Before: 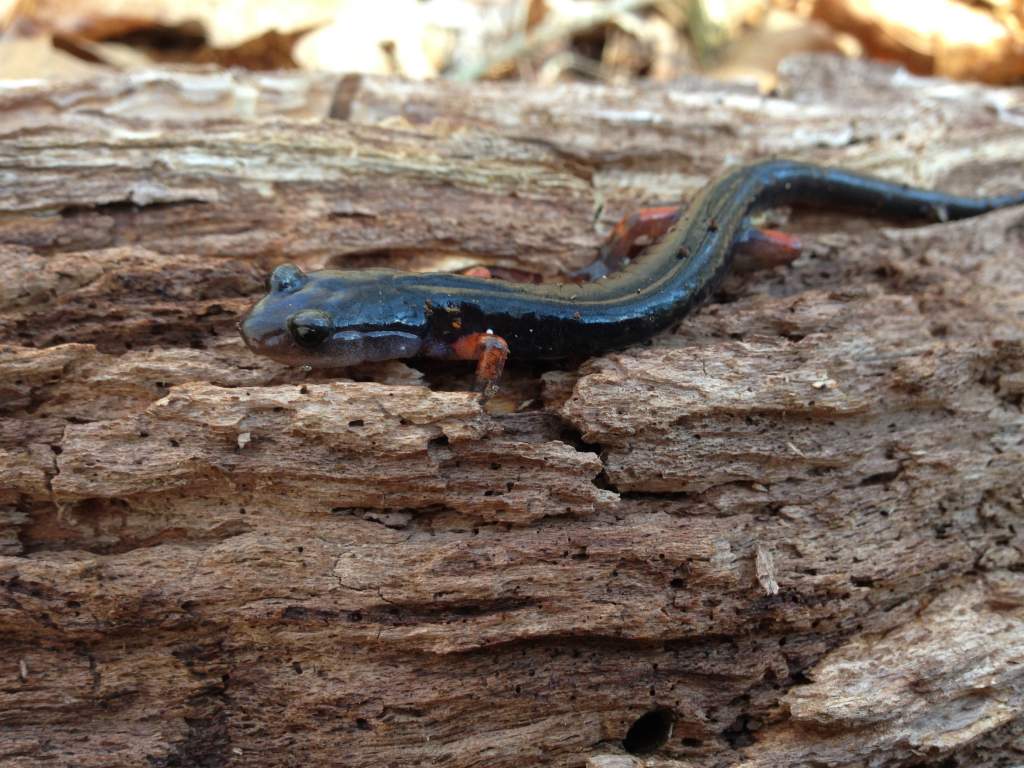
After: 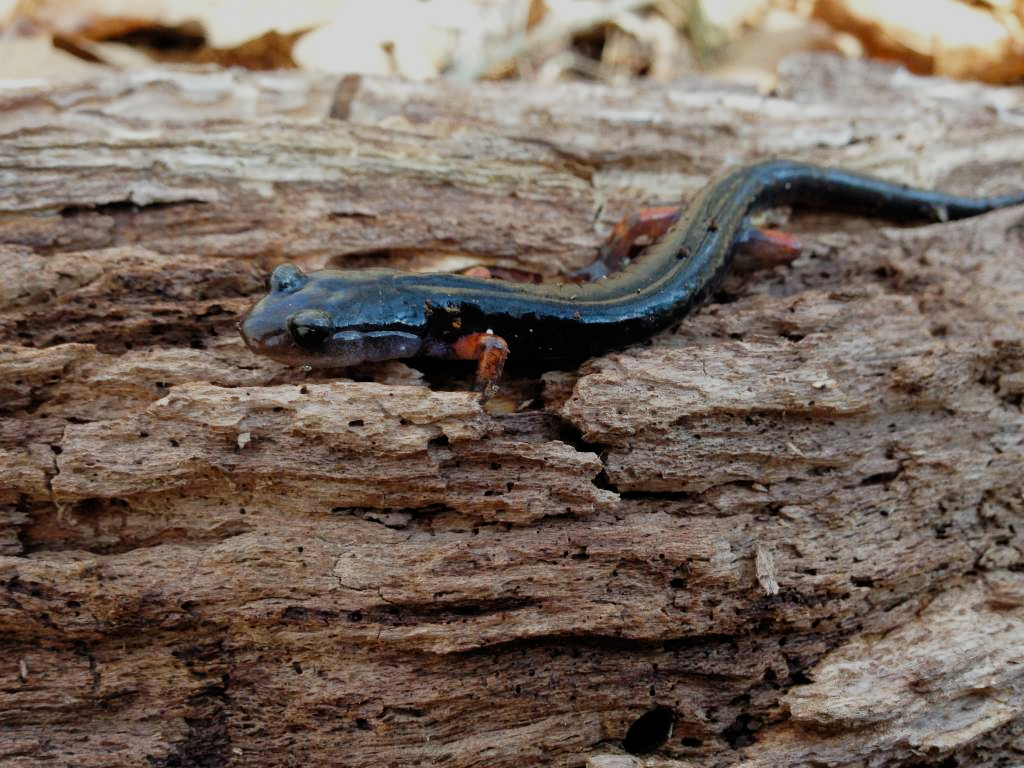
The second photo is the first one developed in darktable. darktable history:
filmic rgb: black relative exposure -7.65 EV, white relative exposure 4.56 EV, hardness 3.61, preserve chrominance no, color science v3 (2019), use custom middle-gray values true, iterations of high-quality reconstruction 0
